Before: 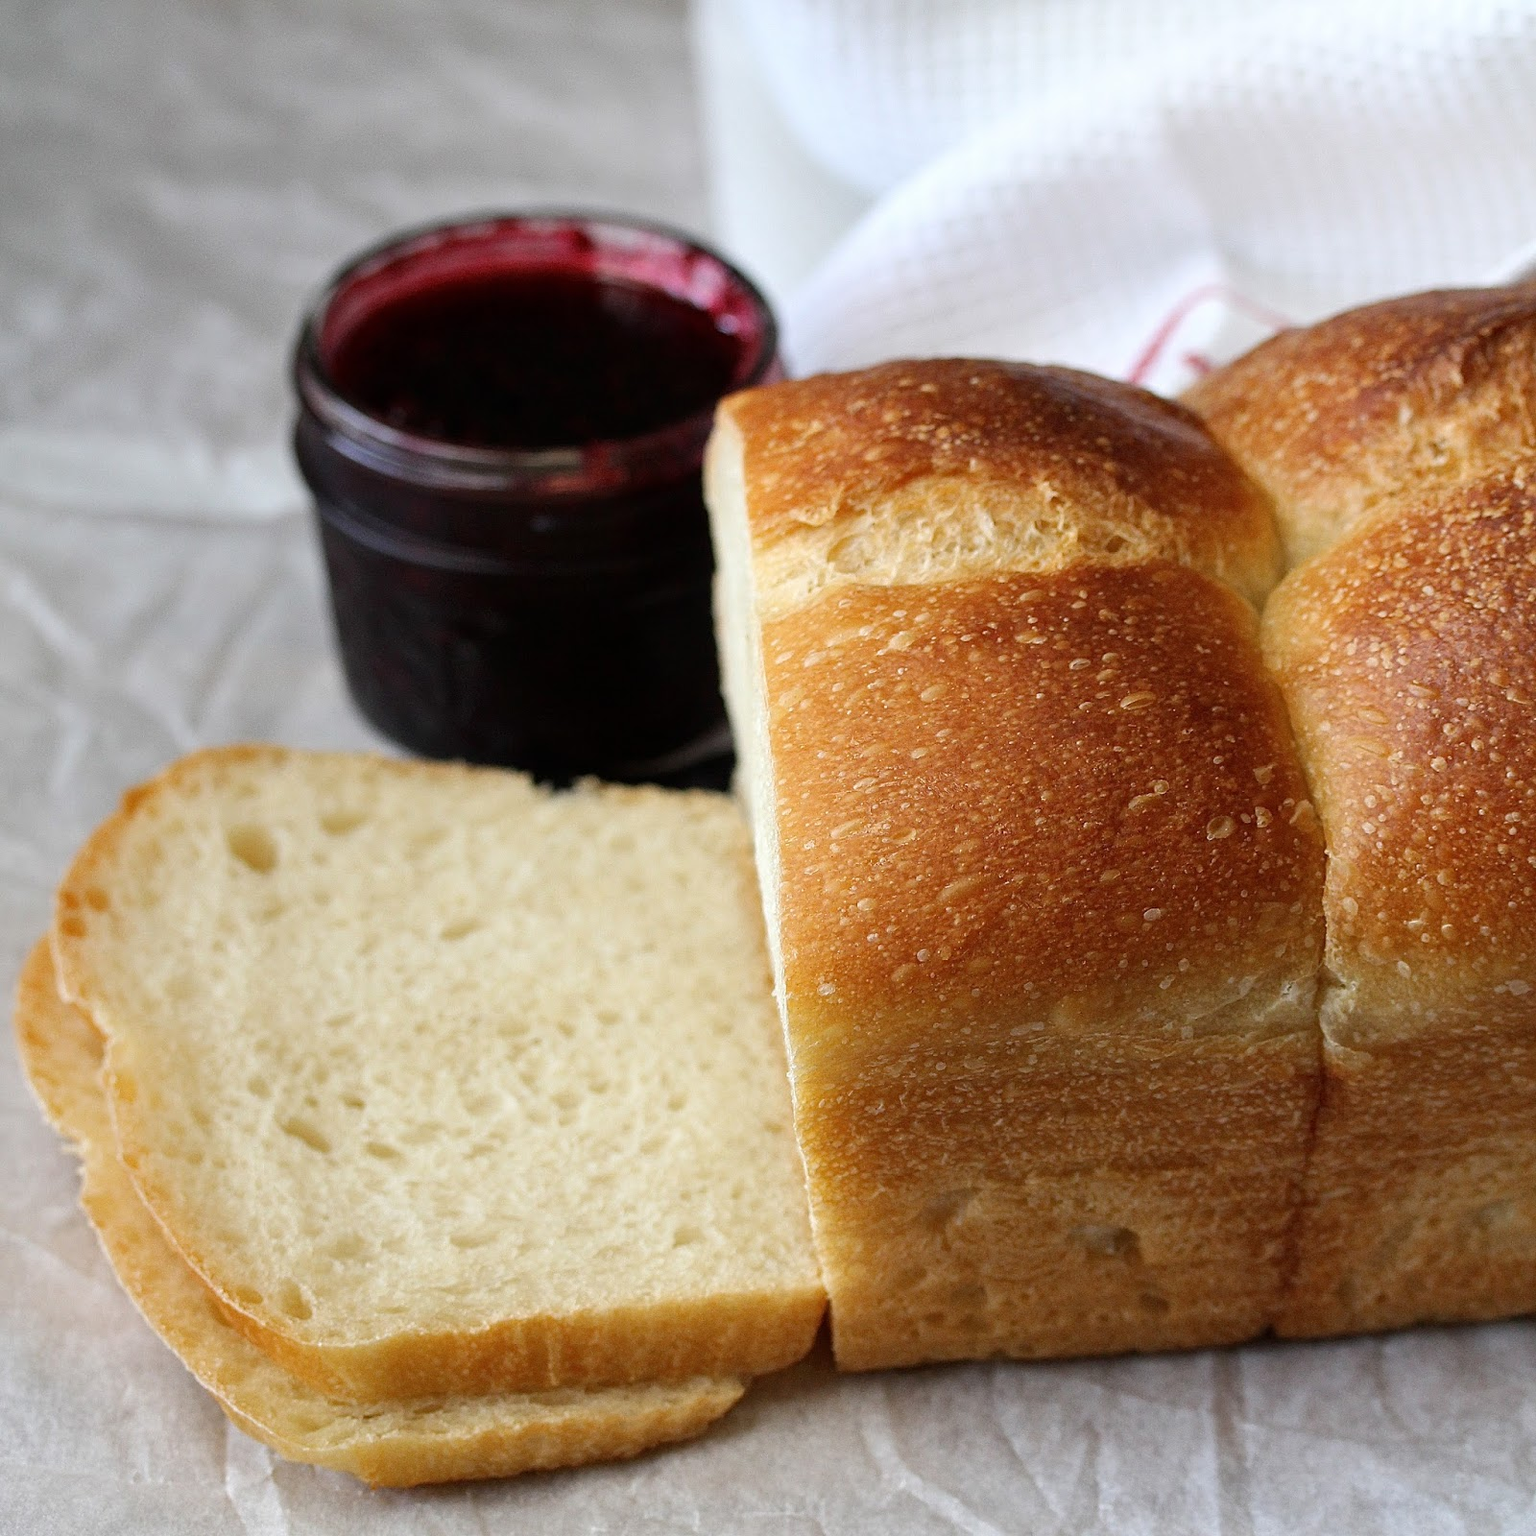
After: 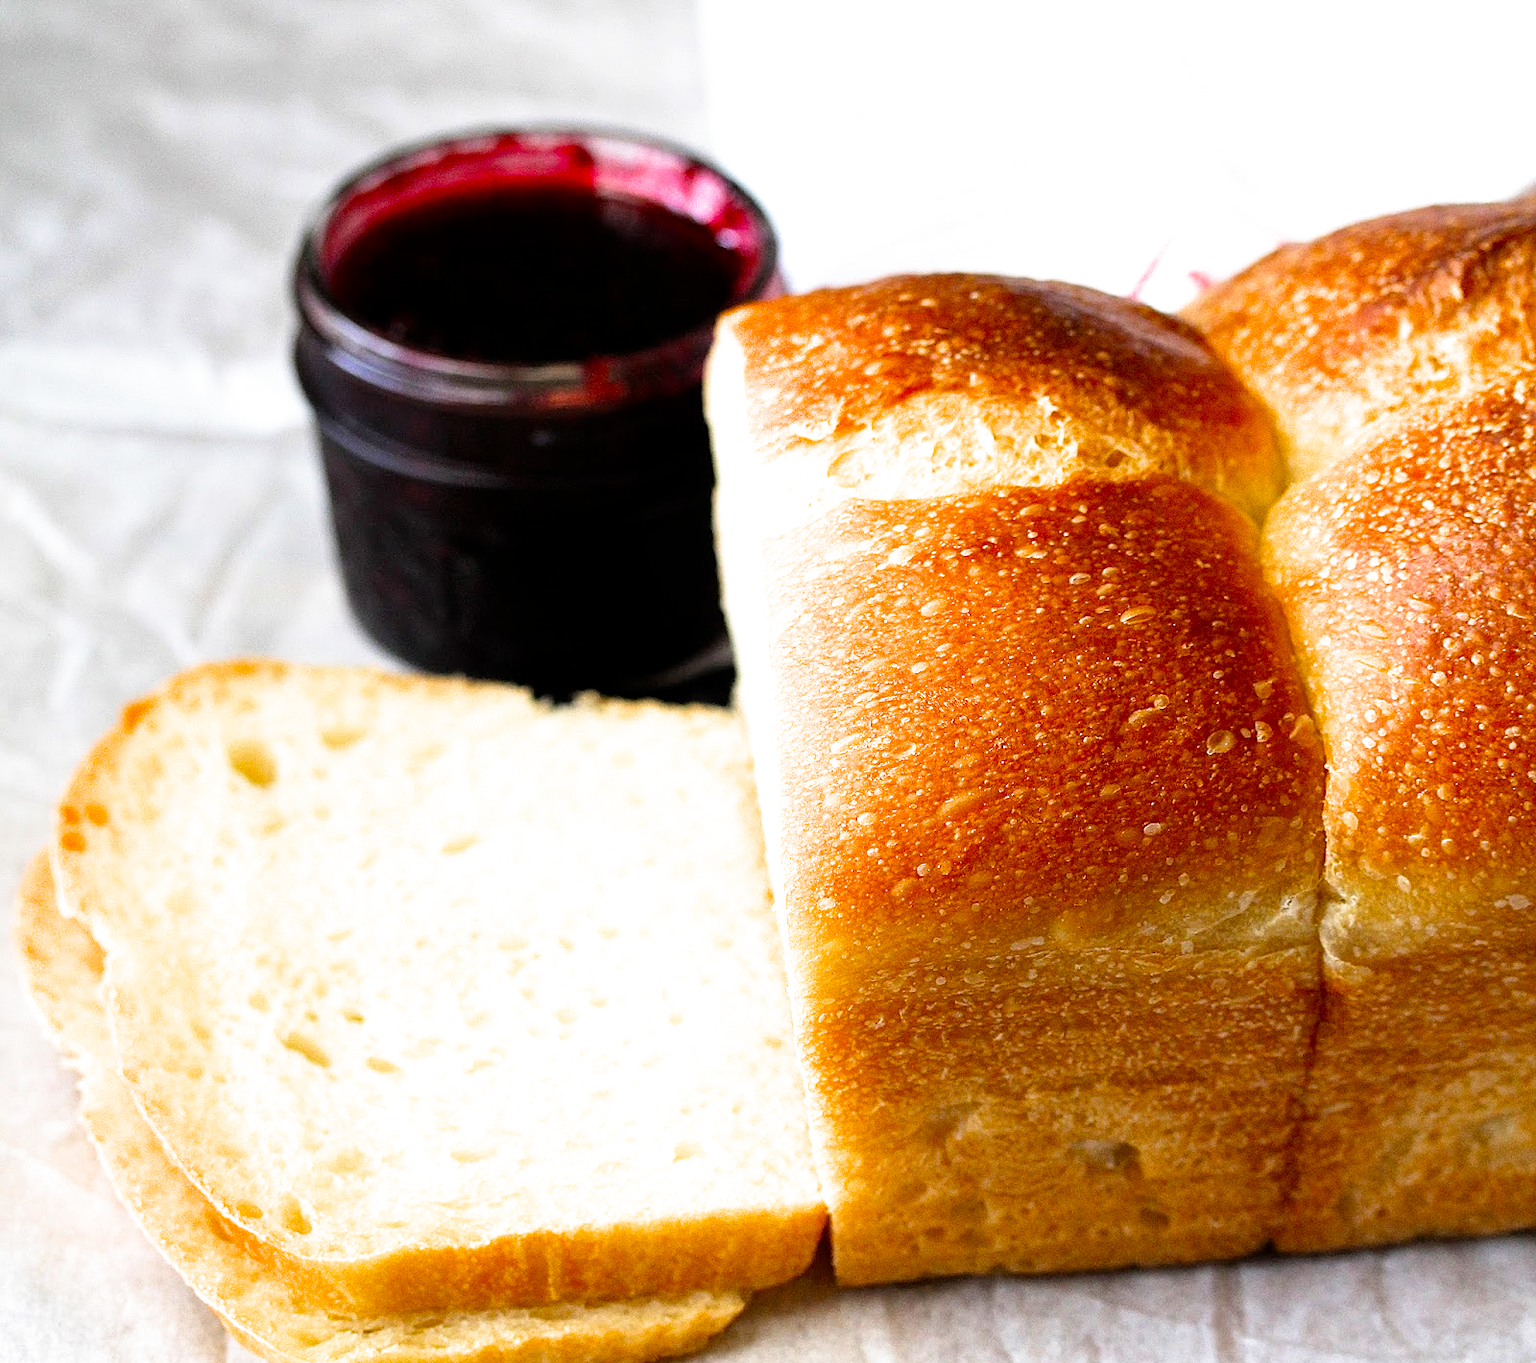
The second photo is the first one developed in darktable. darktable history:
filmic rgb: black relative exposure -12 EV, white relative exposure 2.8 EV, threshold 3 EV, target black luminance 0%, hardness 8.06, latitude 70.41%, contrast 1.14, highlights saturation mix 10%, shadows ↔ highlights balance -0.388%, color science v4 (2020), iterations of high-quality reconstruction 10, contrast in shadows soft, contrast in highlights soft, enable highlight reconstruction true
crop and rotate: top 5.609%, bottom 5.609%
exposure: exposure 0.95 EV, compensate highlight preservation false
